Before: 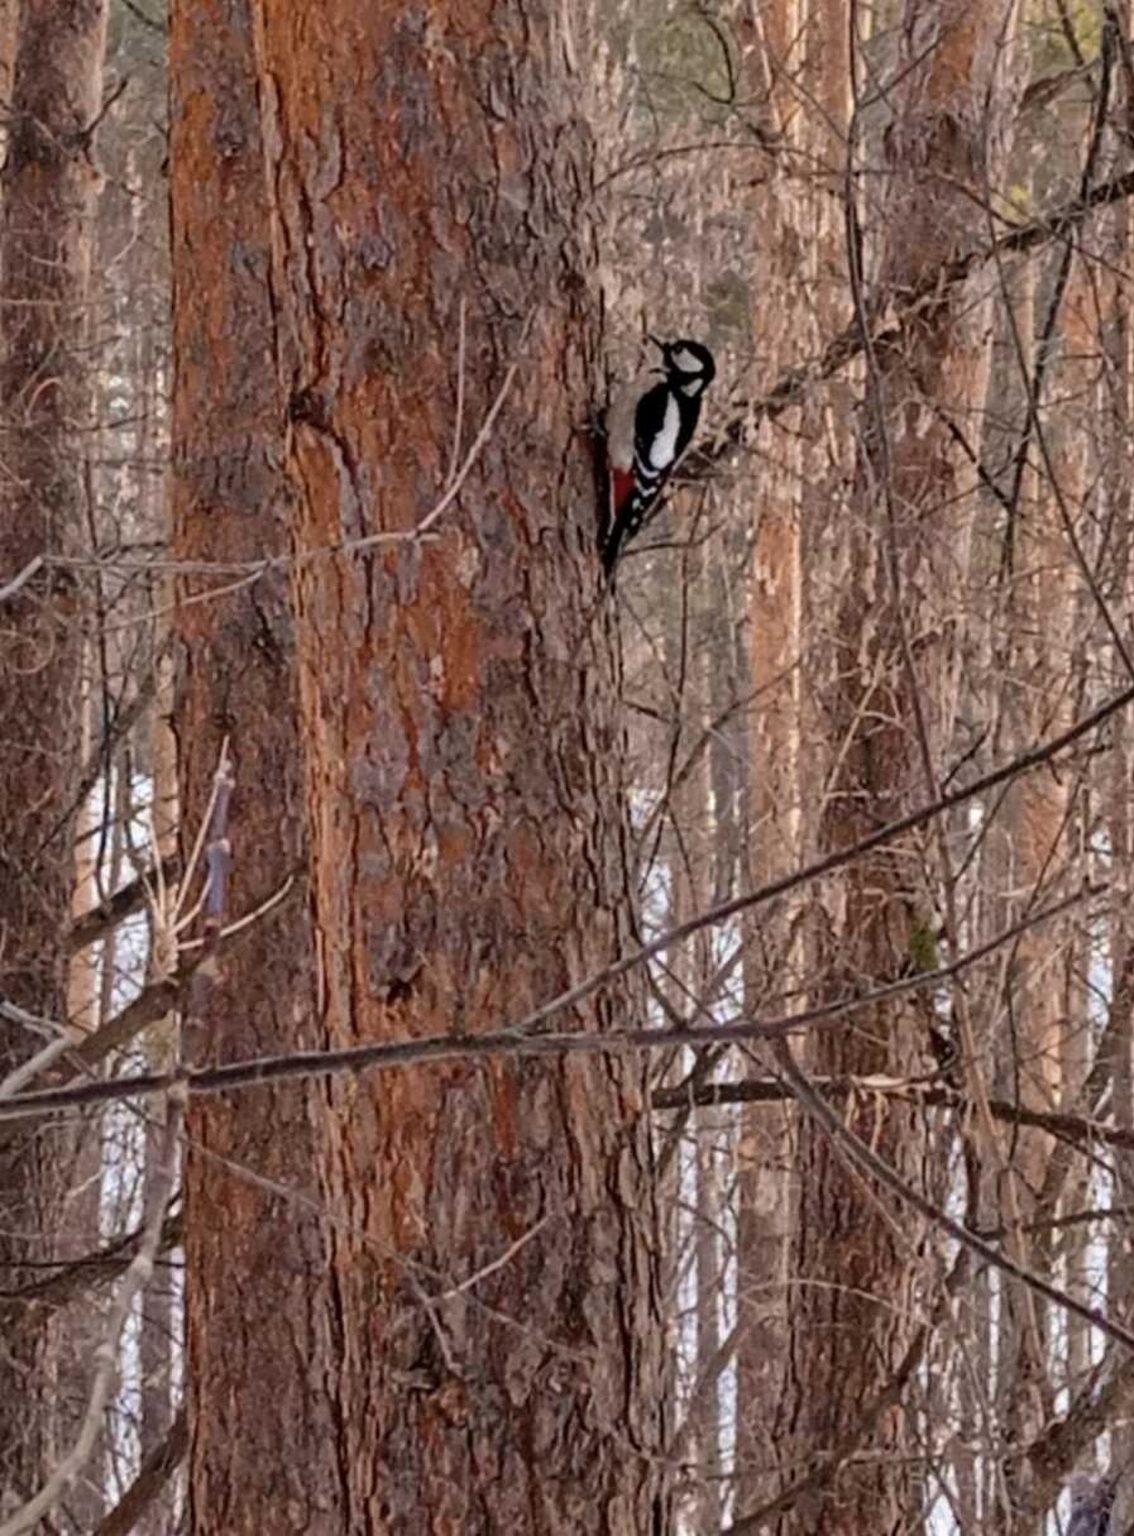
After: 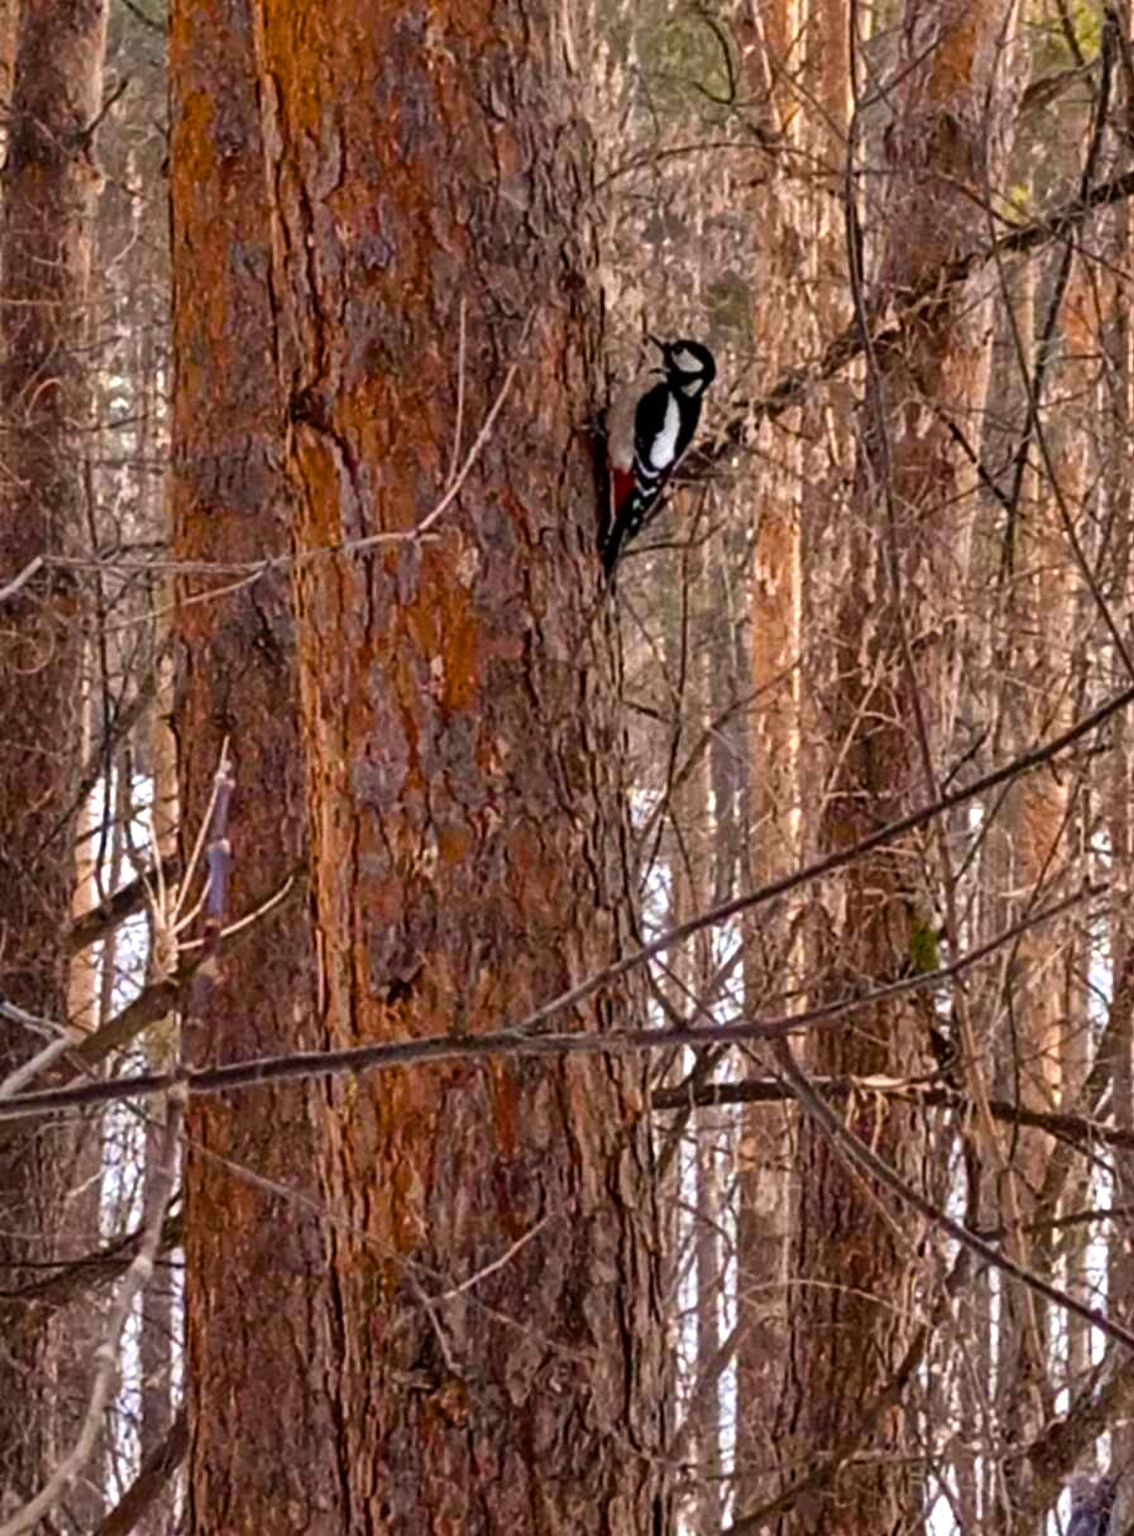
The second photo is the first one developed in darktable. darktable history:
tone equalizer: on, module defaults
color balance rgb: linear chroma grading › global chroma 16.62%, perceptual saturation grading › highlights -8.63%, perceptual saturation grading › mid-tones 18.66%, perceptual saturation grading › shadows 28.49%, perceptual brilliance grading › highlights 14.22%, perceptual brilliance grading › shadows -18.96%, global vibrance 27.71%
